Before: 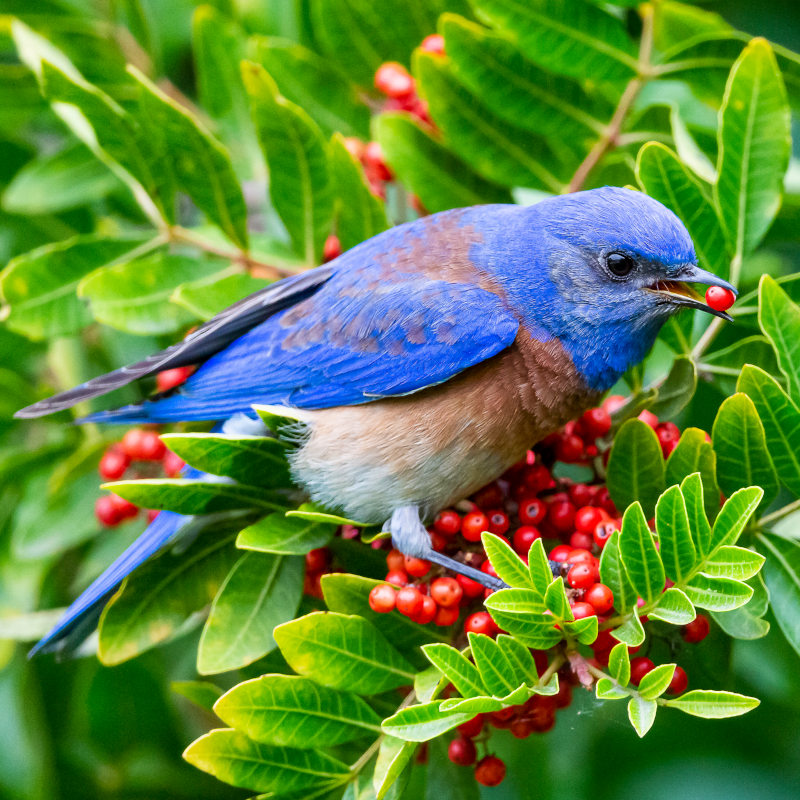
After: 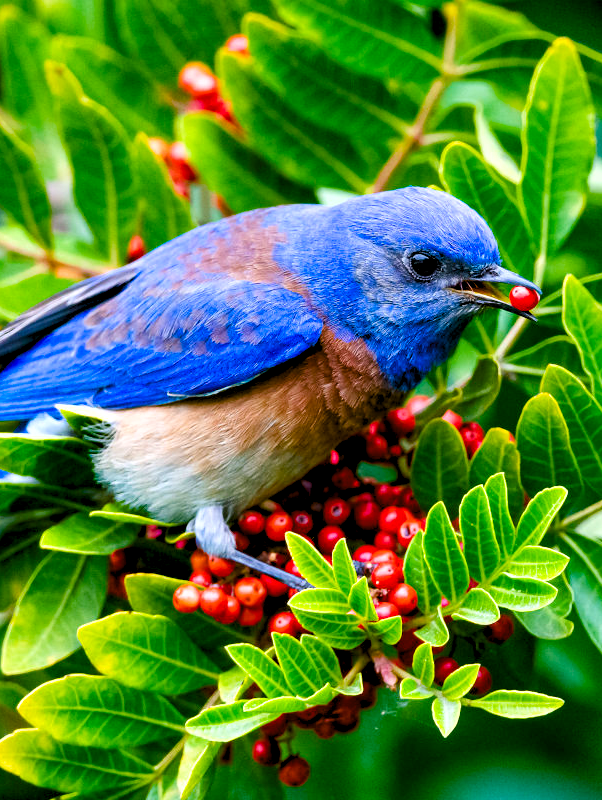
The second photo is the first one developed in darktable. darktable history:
crop and rotate: left 24.667%
shadows and highlights: soften with gaussian
levels: levels [0.062, 0.494, 0.925]
color balance rgb: shadows lift › luminance -7.639%, shadows lift › chroma 2.394%, shadows lift › hue 168.06°, global offset › luminance -0.479%, perceptual saturation grading › global saturation 20%, perceptual saturation grading › highlights -14.119%, perceptual saturation grading › shadows 49.578%, global vibrance 20%
